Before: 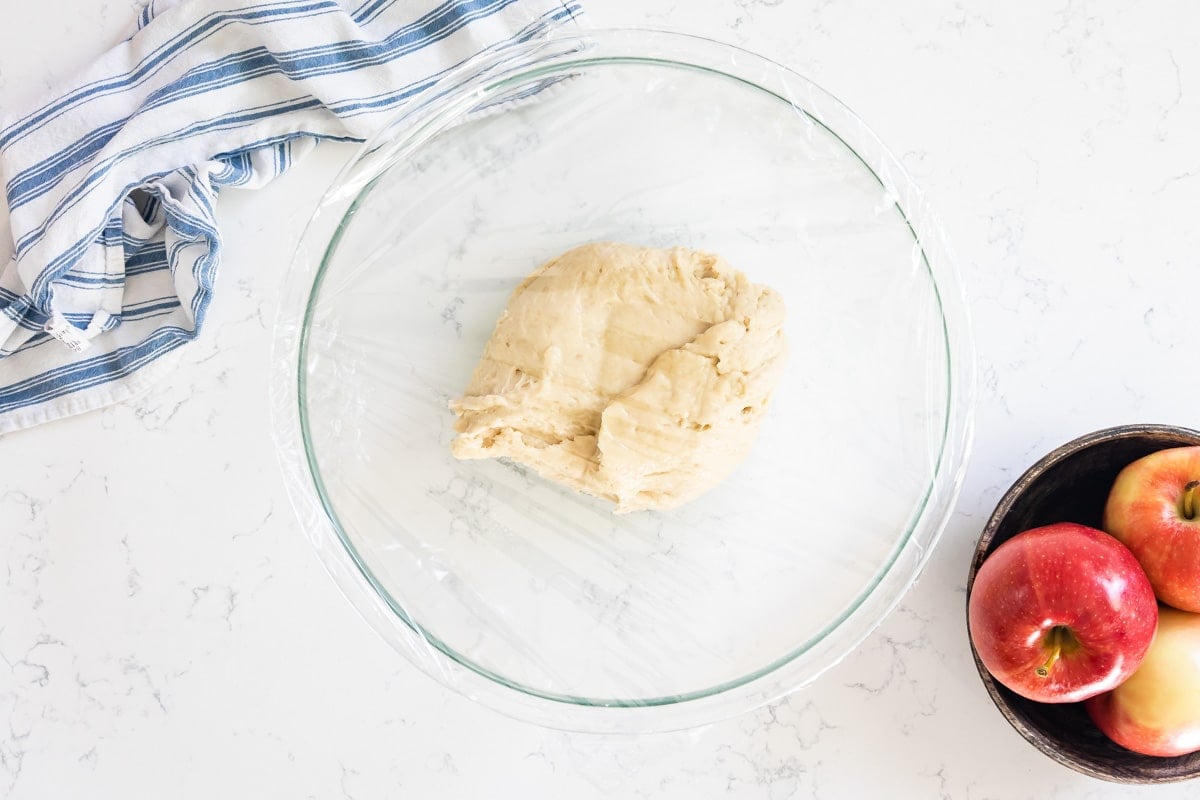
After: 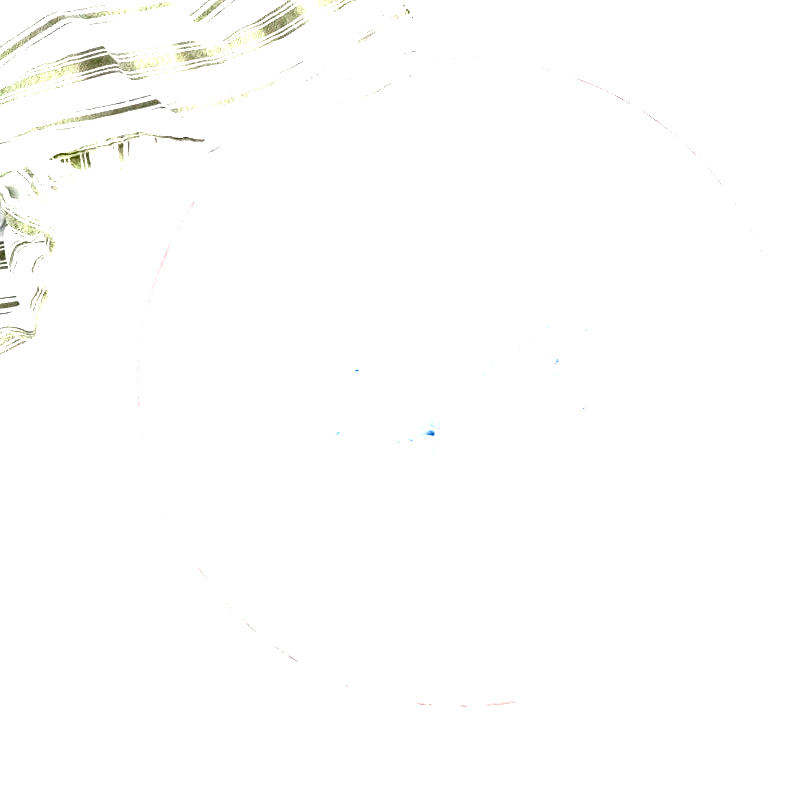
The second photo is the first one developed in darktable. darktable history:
crop and rotate: left 13.431%, right 19.921%
color balance rgb: global offset › luminance -0.497%, perceptual saturation grading › global saturation 20%, perceptual saturation grading › highlights -50.296%, perceptual saturation grading › shadows 30.297%, hue shift -149.84°, contrast 35.112%, saturation formula JzAzBz (2021)
exposure: black level correction 0, exposure 1.101 EV, compensate exposure bias true, compensate highlight preservation false
